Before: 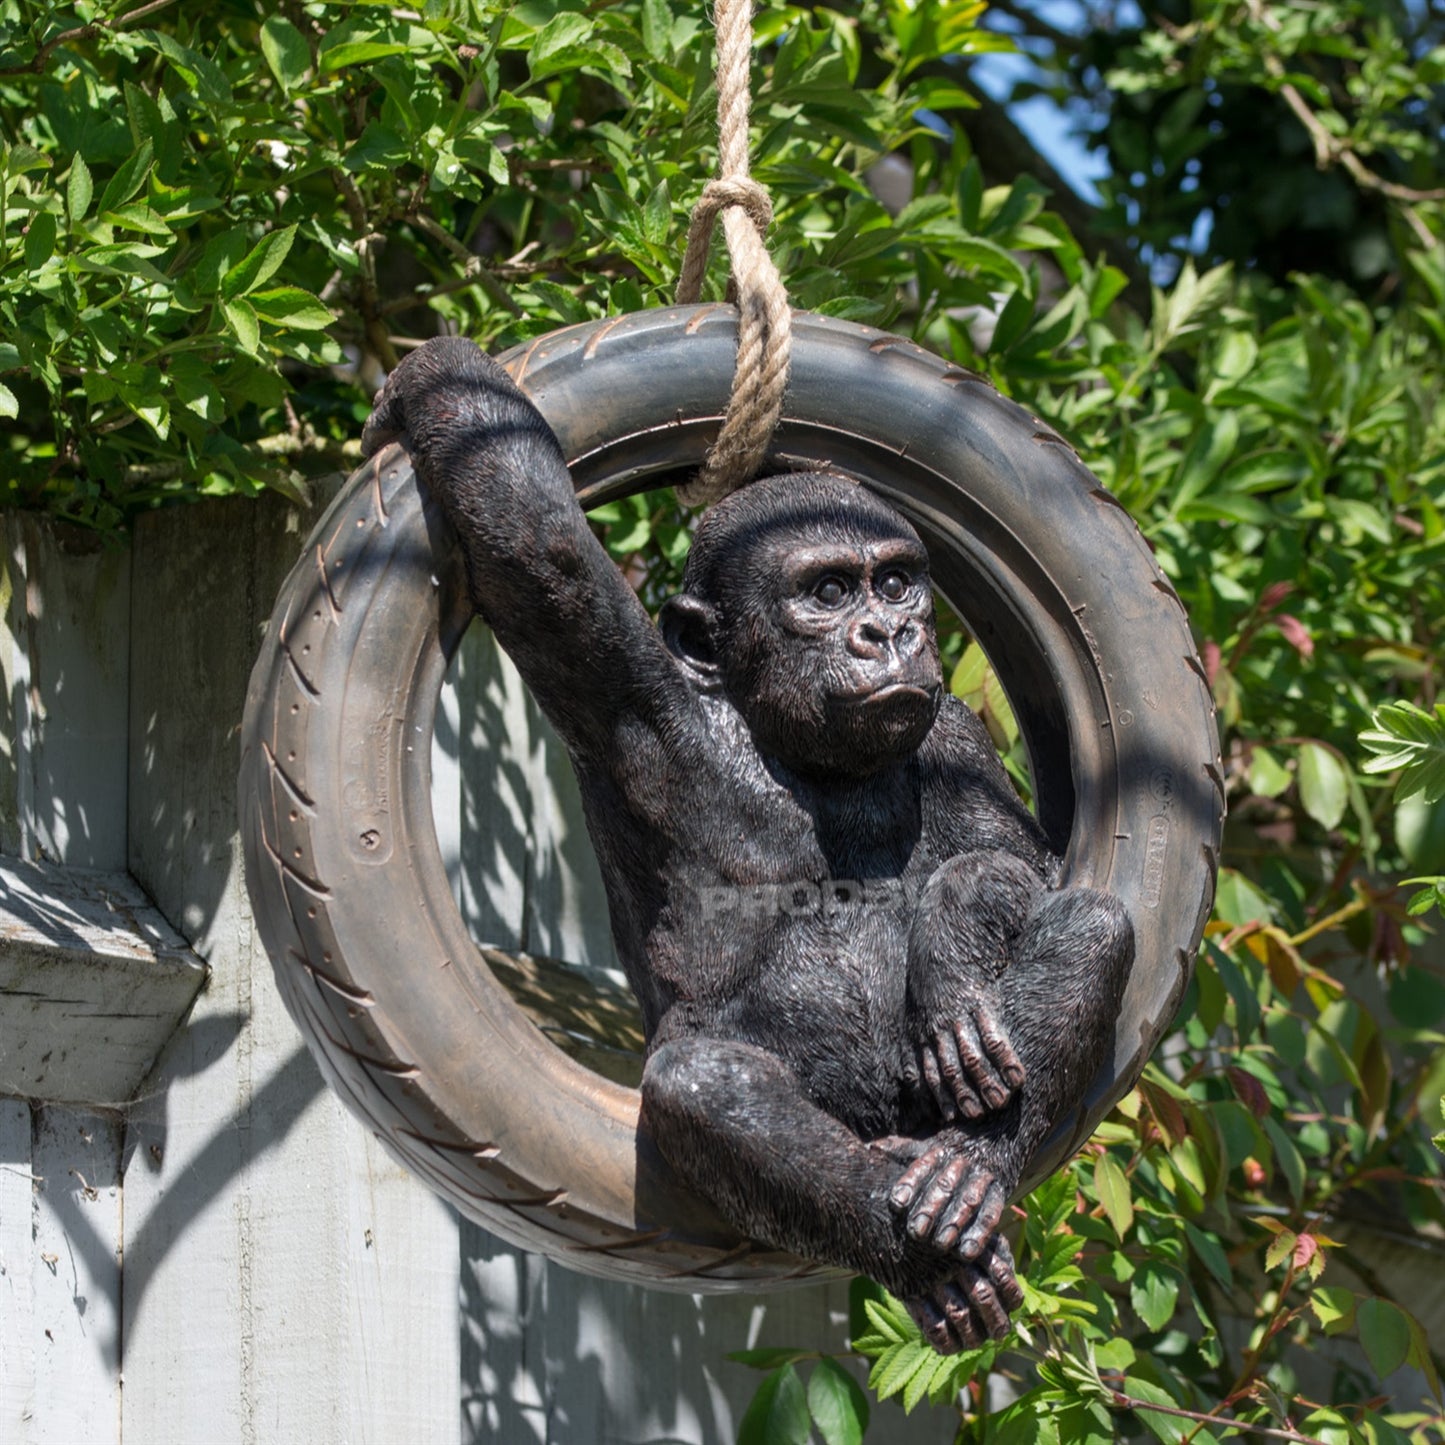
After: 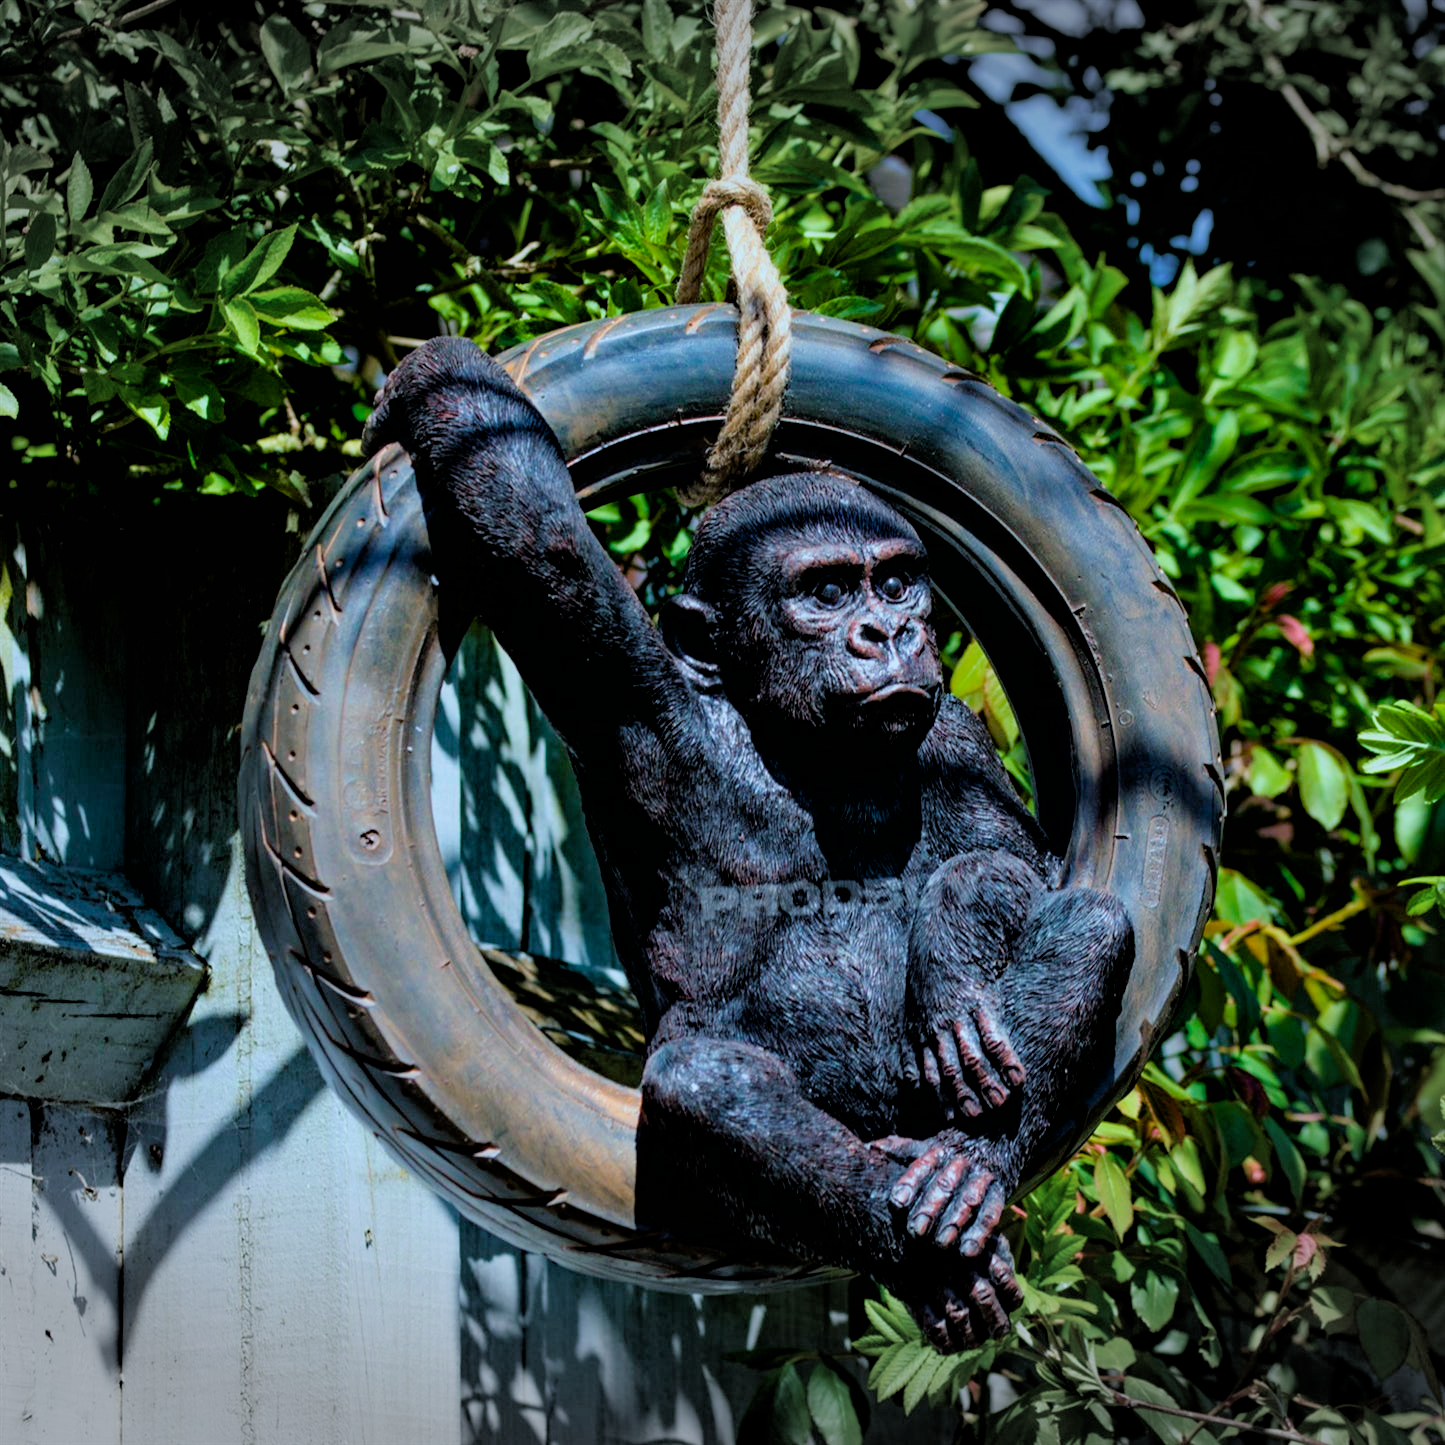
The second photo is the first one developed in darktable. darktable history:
color balance rgb: linear chroma grading › global chroma 25.162%, perceptual saturation grading › global saturation 19.561%, perceptual saturation grading › highlights -25.179%, perceptual saturation grading › shadows 49.88%
vignetting: fall-off start 100.36%, brightness -0.45, saturation -0.686, width/height ratio 1.325, unbound false
color calibration: illuminant F (fluorescent), F source F9 (Cool White Deluxe 4150 K) – high CRI, x 0.374, y 0.373, temperature 4150.77 K
haze removal: strength 0.289, distance 0.246, compatibility mode true
velvia: on, module defaults
filmic rgb: black relative exposure -3.44 EV, white relative exposure 3.46 EV, hardness 2.36, contrast 1.103, color science v6 (2022)
